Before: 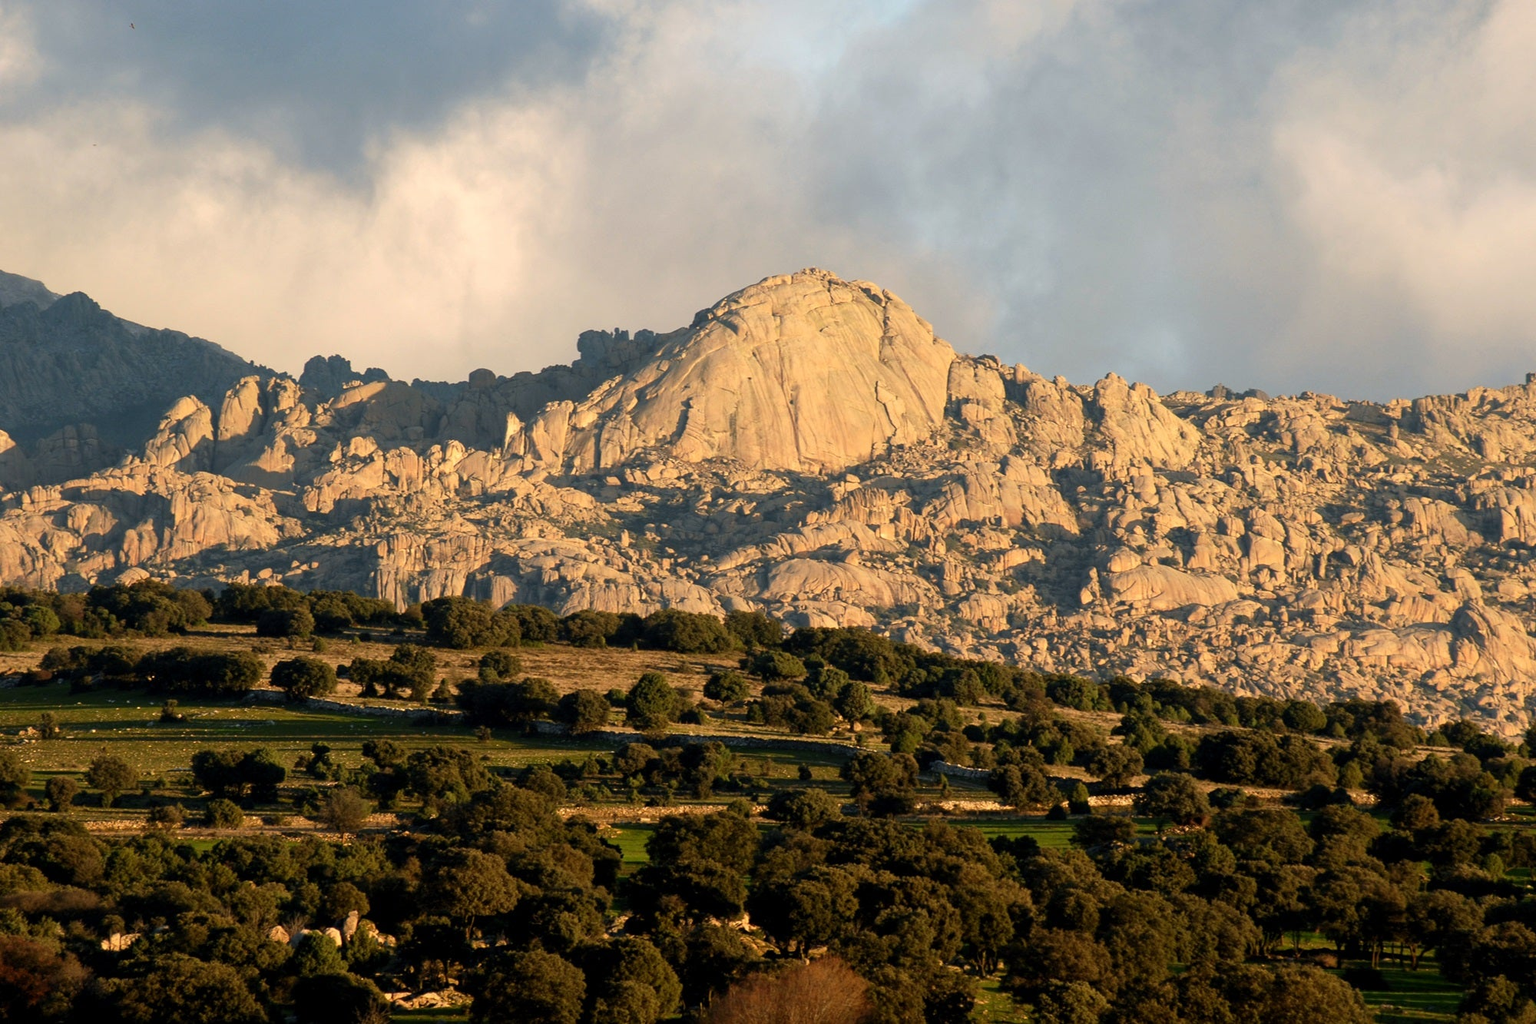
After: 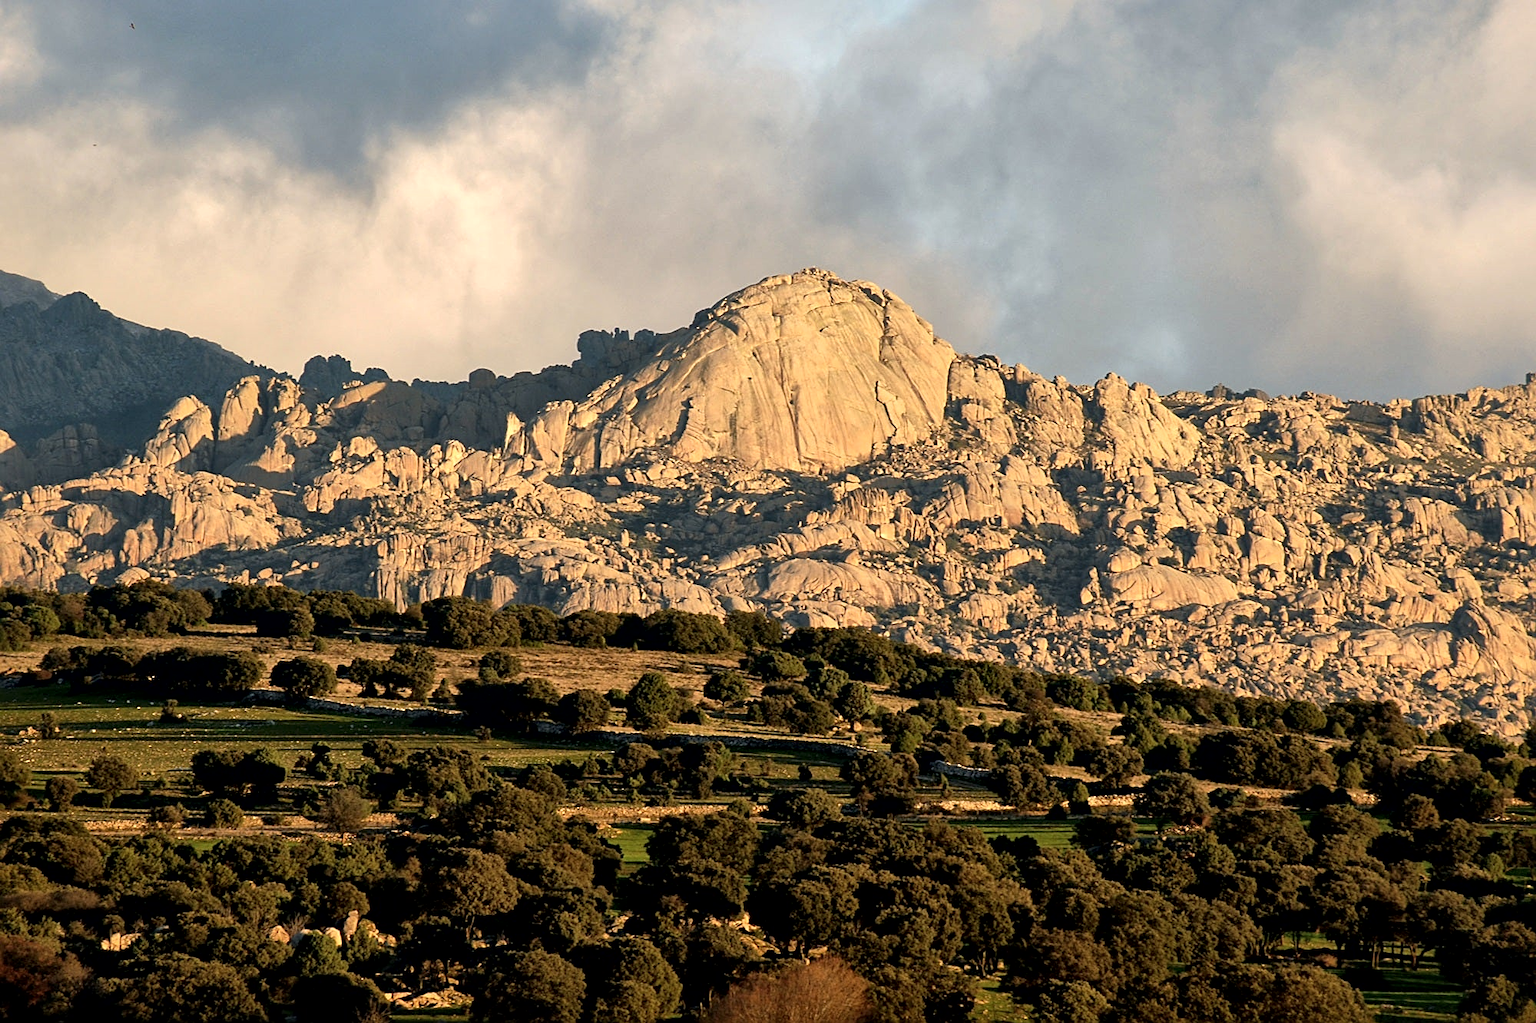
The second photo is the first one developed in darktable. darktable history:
local contrast: mode bilateral grid, contrast 25, coarseness 60, detail 151%, midtone range 0.2
sharpen: on, module defaults
